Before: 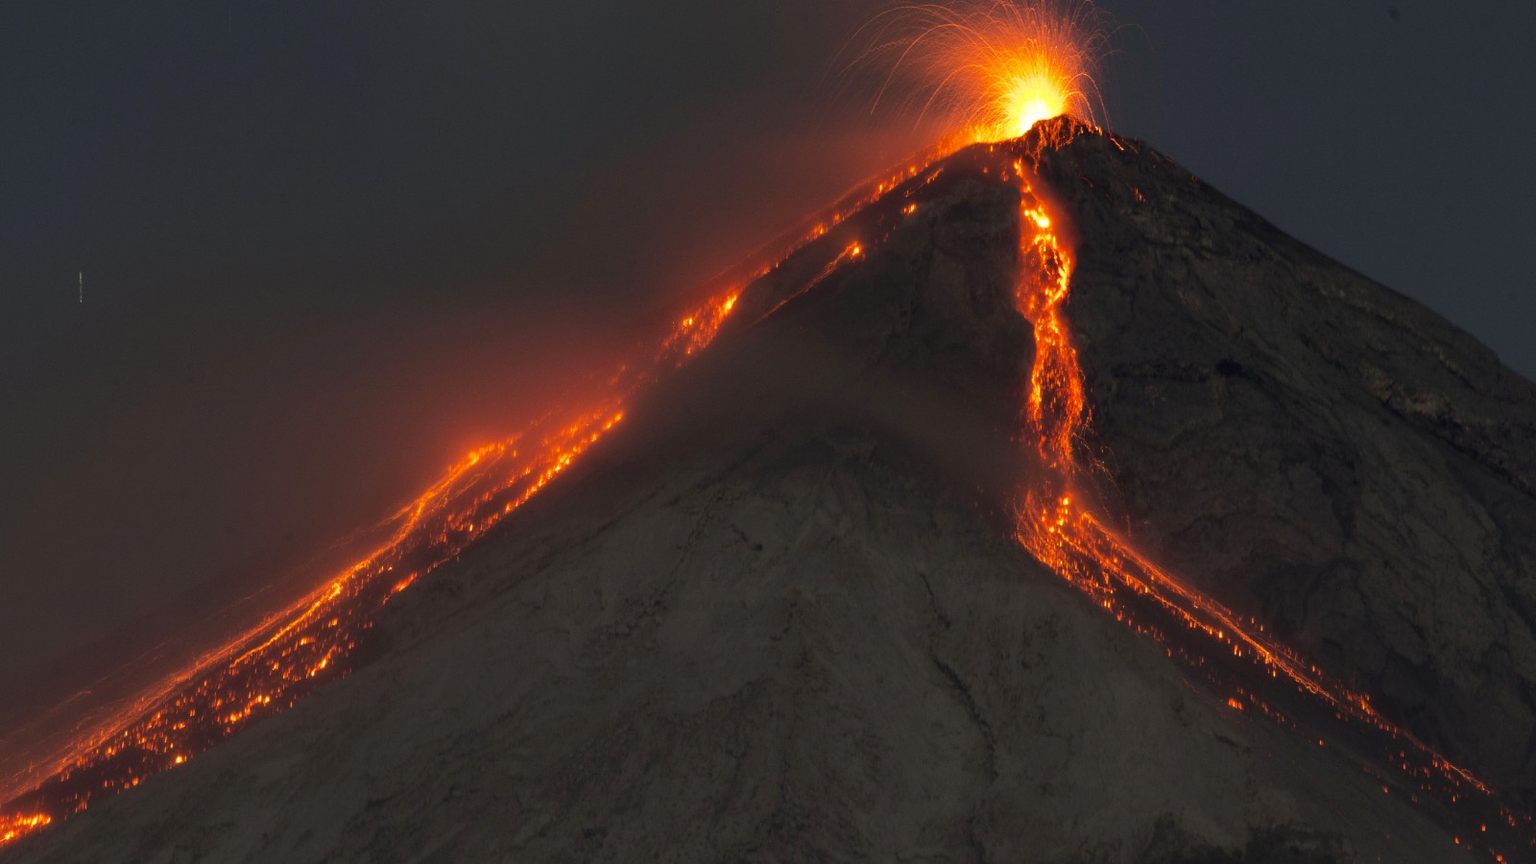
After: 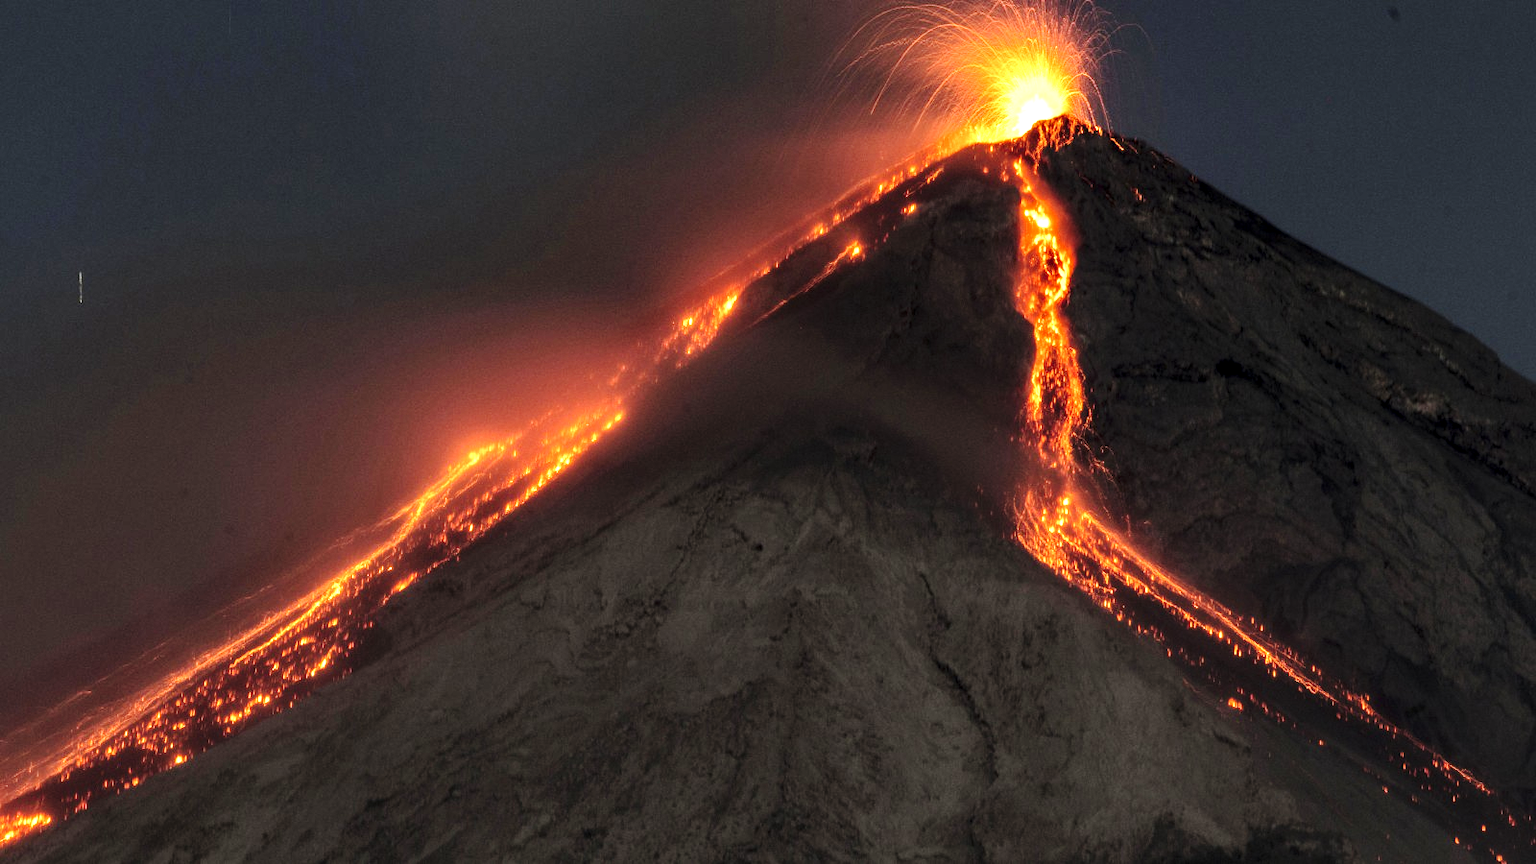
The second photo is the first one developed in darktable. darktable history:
contrast brightness saturation: saturation -0.05
local contrast: highlights 60%, shadows 60%, detail 160%
base curve: curves: ch0 [(0, 0) (0.028, 0.03) (0.121, 0.232) (0.46, 0.748) (0.859, 0.968) (1, 1)], preserve colors none
